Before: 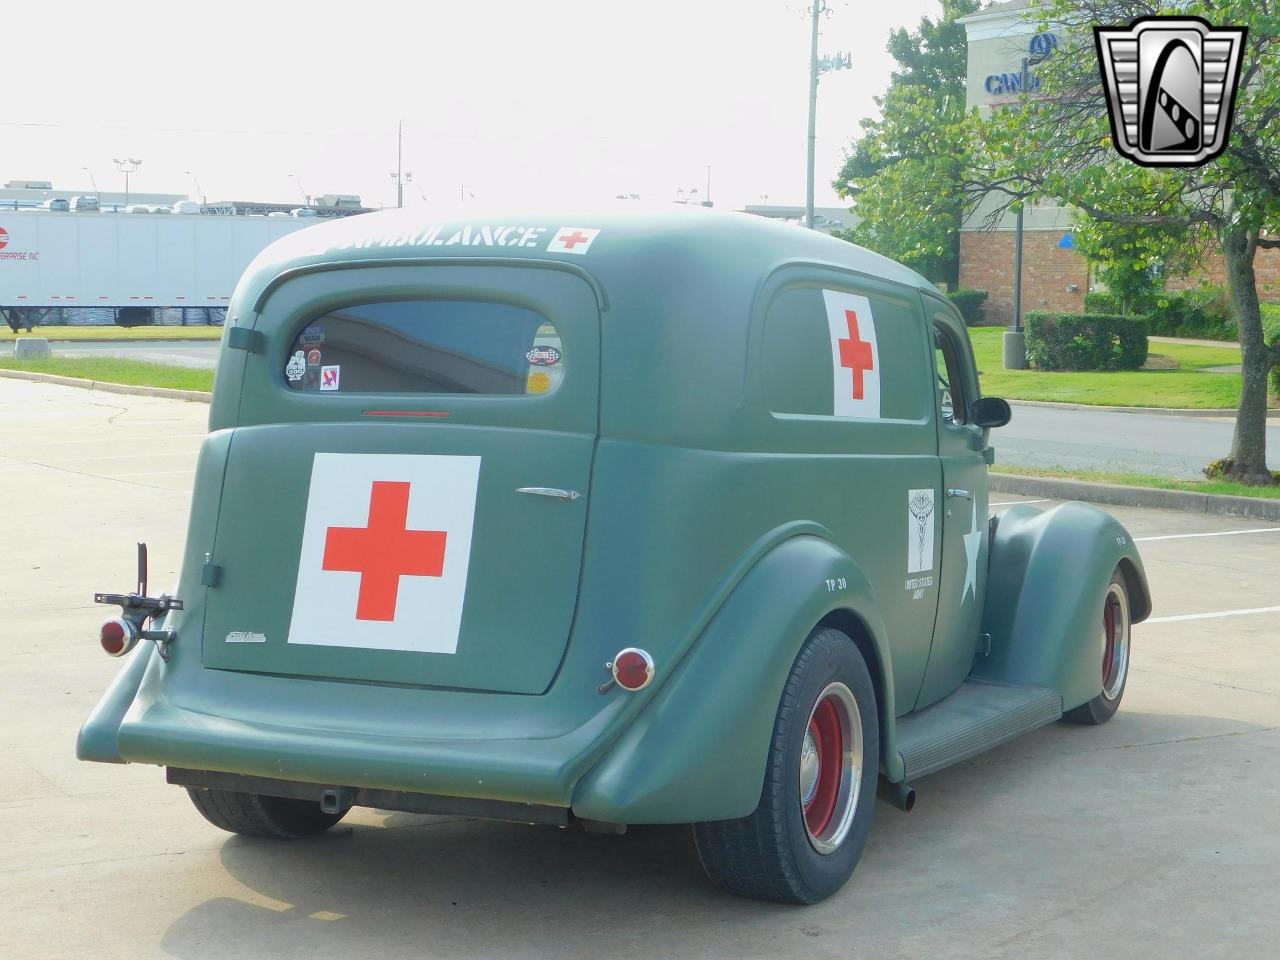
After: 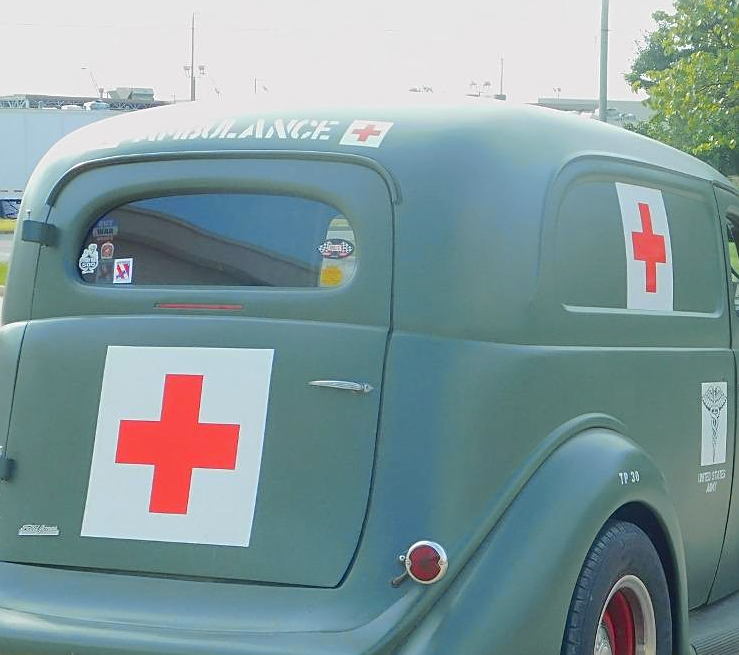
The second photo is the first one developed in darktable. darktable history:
crop: left 16.202%, top 11.208%, right 26.045%, bottom 20.557%
tone curve: curves: ch0 [(0, 0.021) (0.049, 0.044) (0.157, 0.131) (0.365, 0.359) (0.499, 0.517) (0.675, 0.667) (0.856, 0.83) (1, 0.969)]; ch1 [(0, 0) (0.302, 0.309) (0.433, 0.443) (0.472, 0.47) (0.502, 0.503) (0.527, 0.516) (0.564, 0.557) (0.614, 0.645) (0.677, 0.722) (0.859, 0.889) (1, 1)]; ch2 [(0, 0) (0.33, 0.301) (0.447, 0.44) (0.487, 0.496) (0.502, 0.501) (0.535, 0.537) (0.565, 0.558) (0.608, 0.624) (1, 1)], color space Lab, independent channels, preserve colors none
sharpen: on, module defaults
